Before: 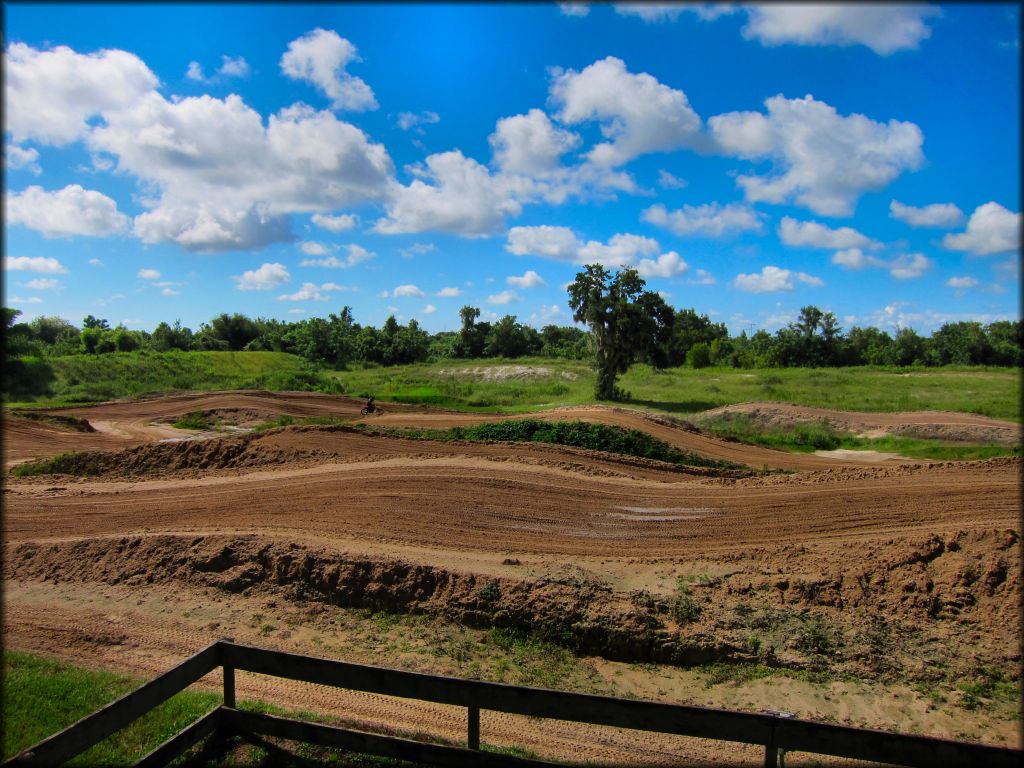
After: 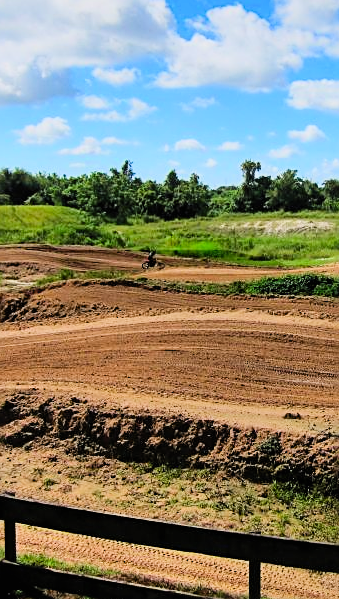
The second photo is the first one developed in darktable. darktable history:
crop and rotate: left 21.447%, top 19.036%, right 45.375%, bottom 2.967%
contrast brightness saturation: contrast 0.199, brightness 0.159, saturation 0.218
sharpen: on, module defaults
exposure: exposure 0.605 EV, compensate highlight preservation false
filmic rgb: black relative exposure -7.65 EV, white relative exposure 4.56 EV, hardness 3.61
